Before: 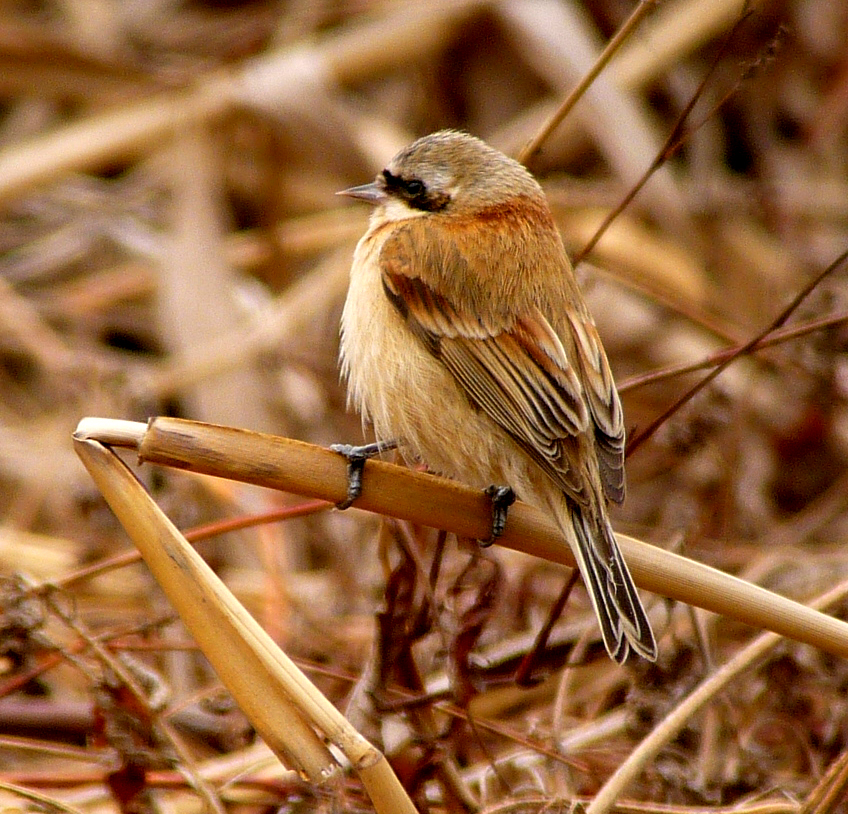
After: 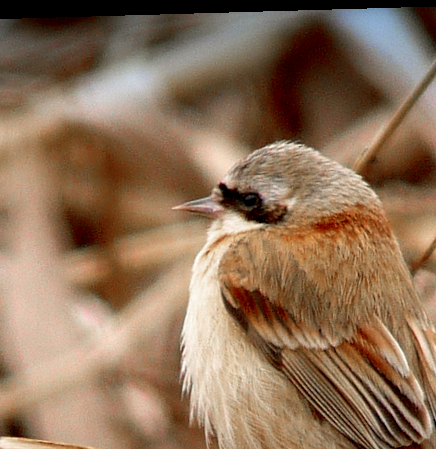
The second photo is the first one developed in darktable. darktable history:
crop: left 19.556%, right 30.401%, bottom 46.458%
color zones: curves: ch1 [(0, 0.708) (0.088, 0.648) (0.245, 0.187) (0.429, 0.326) (0.571, 0.498) (0.714, 0.5) (0.857, 0.5) (1, 0.708)]
graduated density: density 2.02 EV, hardness 44%, rotation 0.374°, offset 8.21, hue 208.8°, saturation 97%
rotate and perspective: rotation -1.77°, lens shift (horizontal) 0.004, automatic cropping off
